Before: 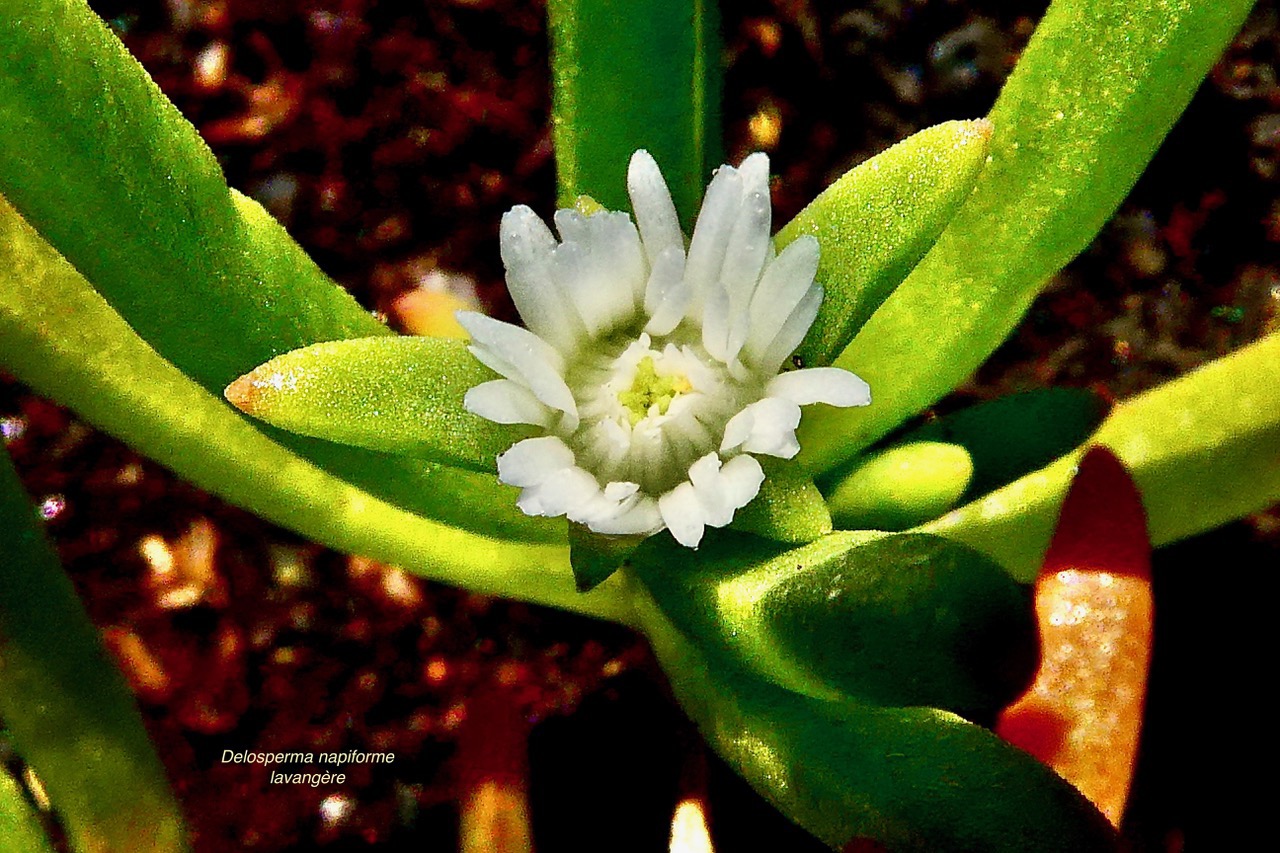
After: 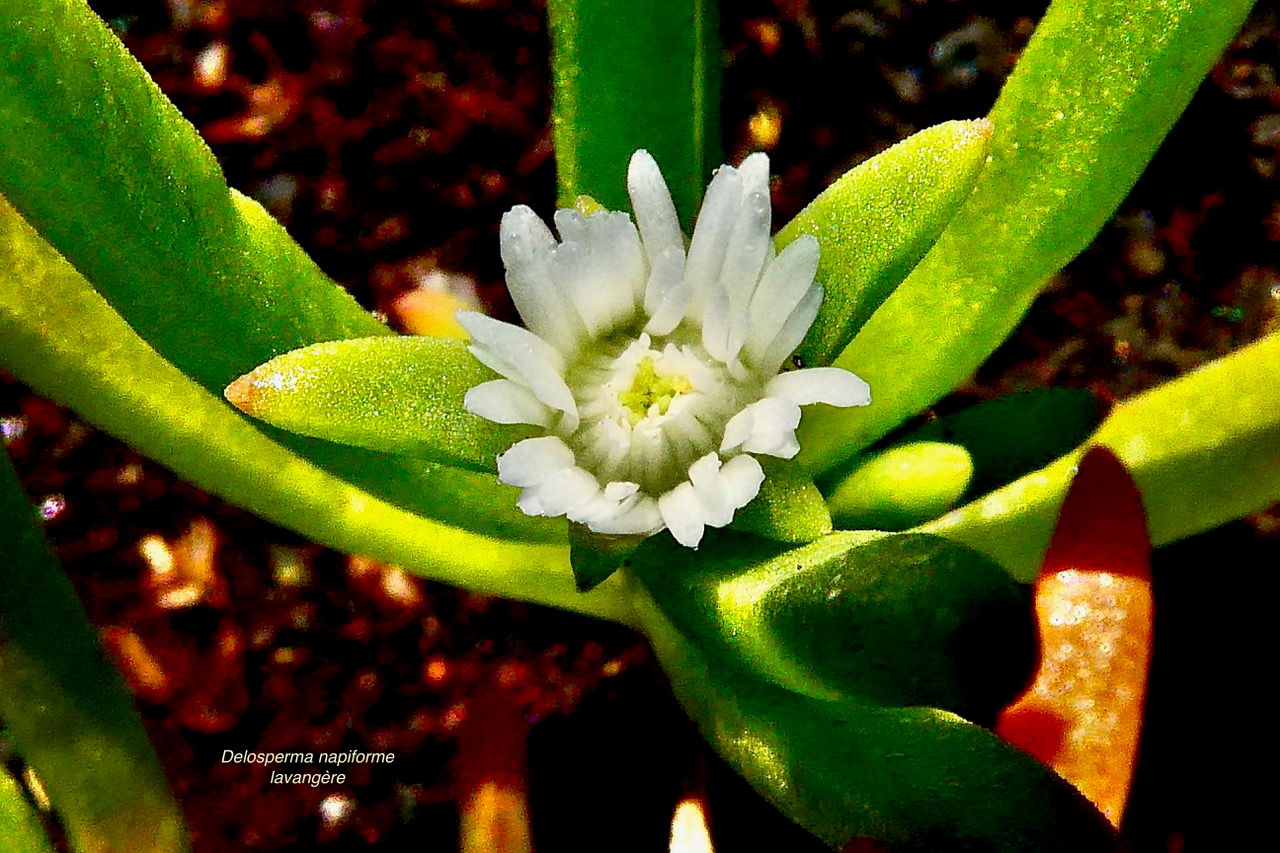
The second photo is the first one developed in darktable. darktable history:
shadows and highlights: radius 333.43, shadows 64.97, highlights 6.17, compress 87.58%, highlights color adjustment 32.79%, soften with gaussian
